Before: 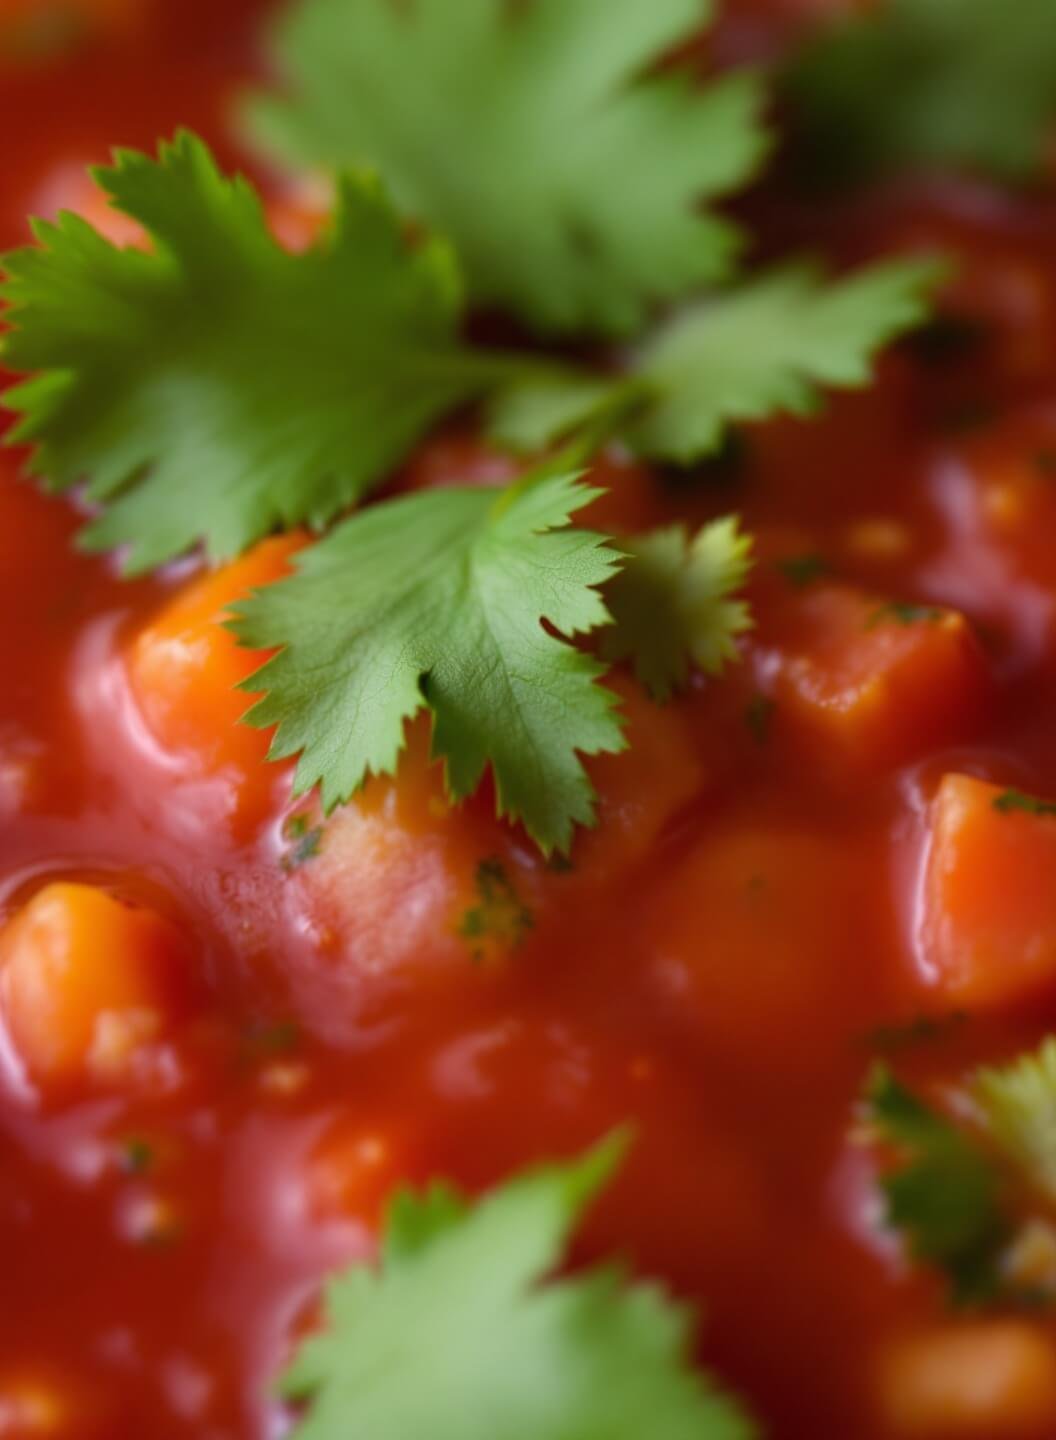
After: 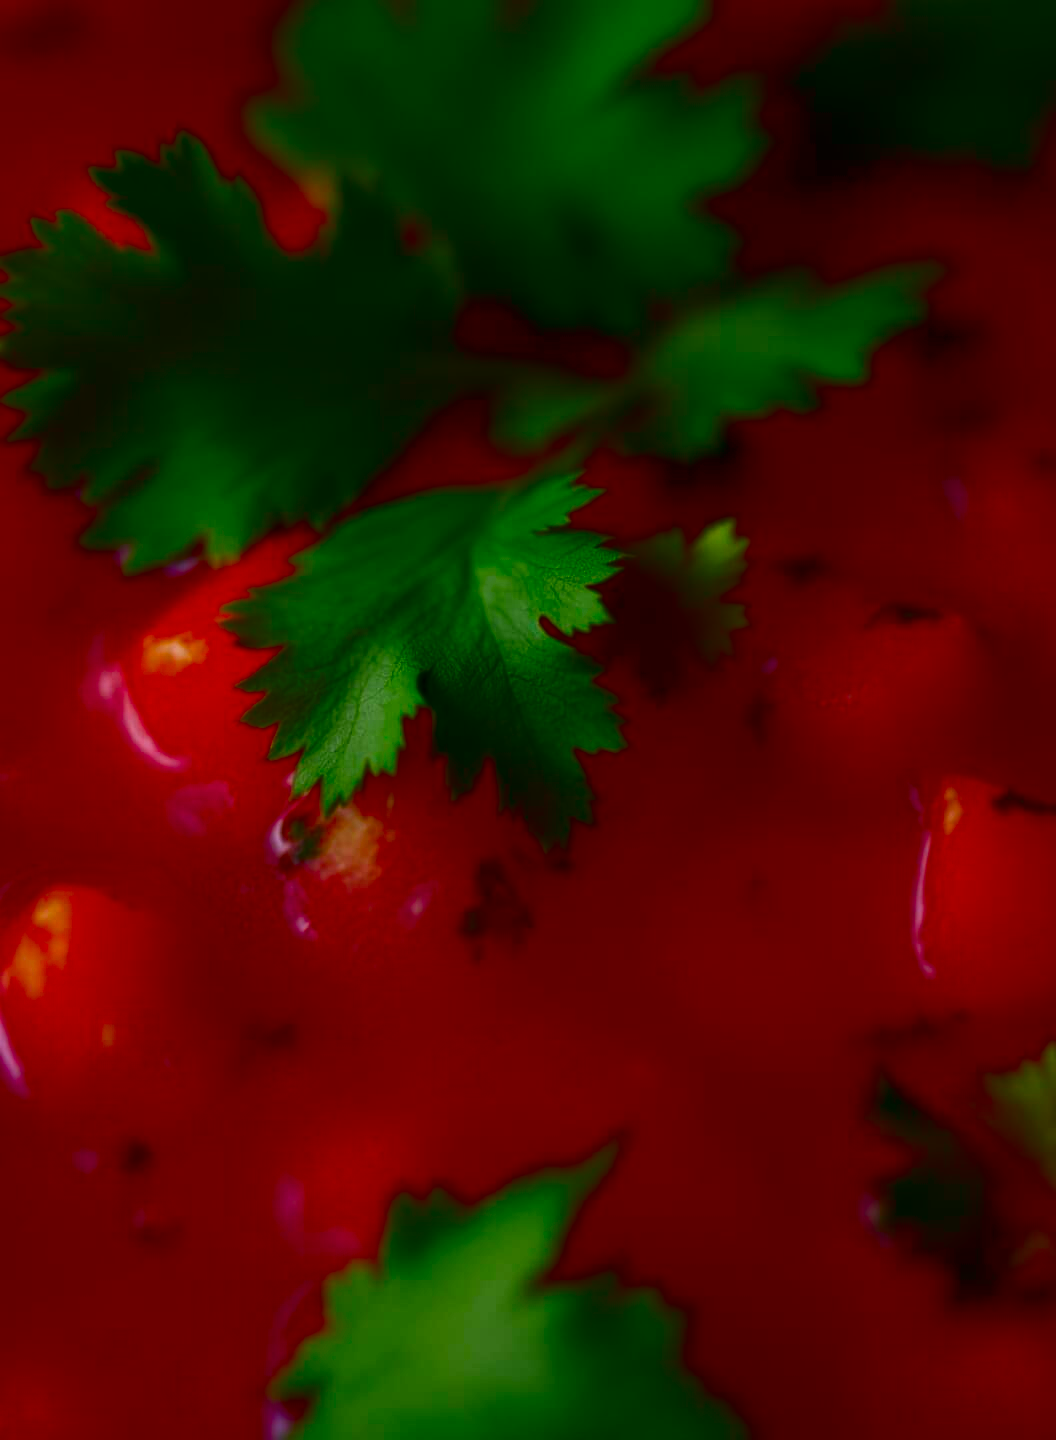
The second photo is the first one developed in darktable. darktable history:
base curve: curves: ch0 [(0, 0) (0.283, 0.295) (1, 1)], preserve colors none
contrast brightness saturation: brightness -1, saturation 1
